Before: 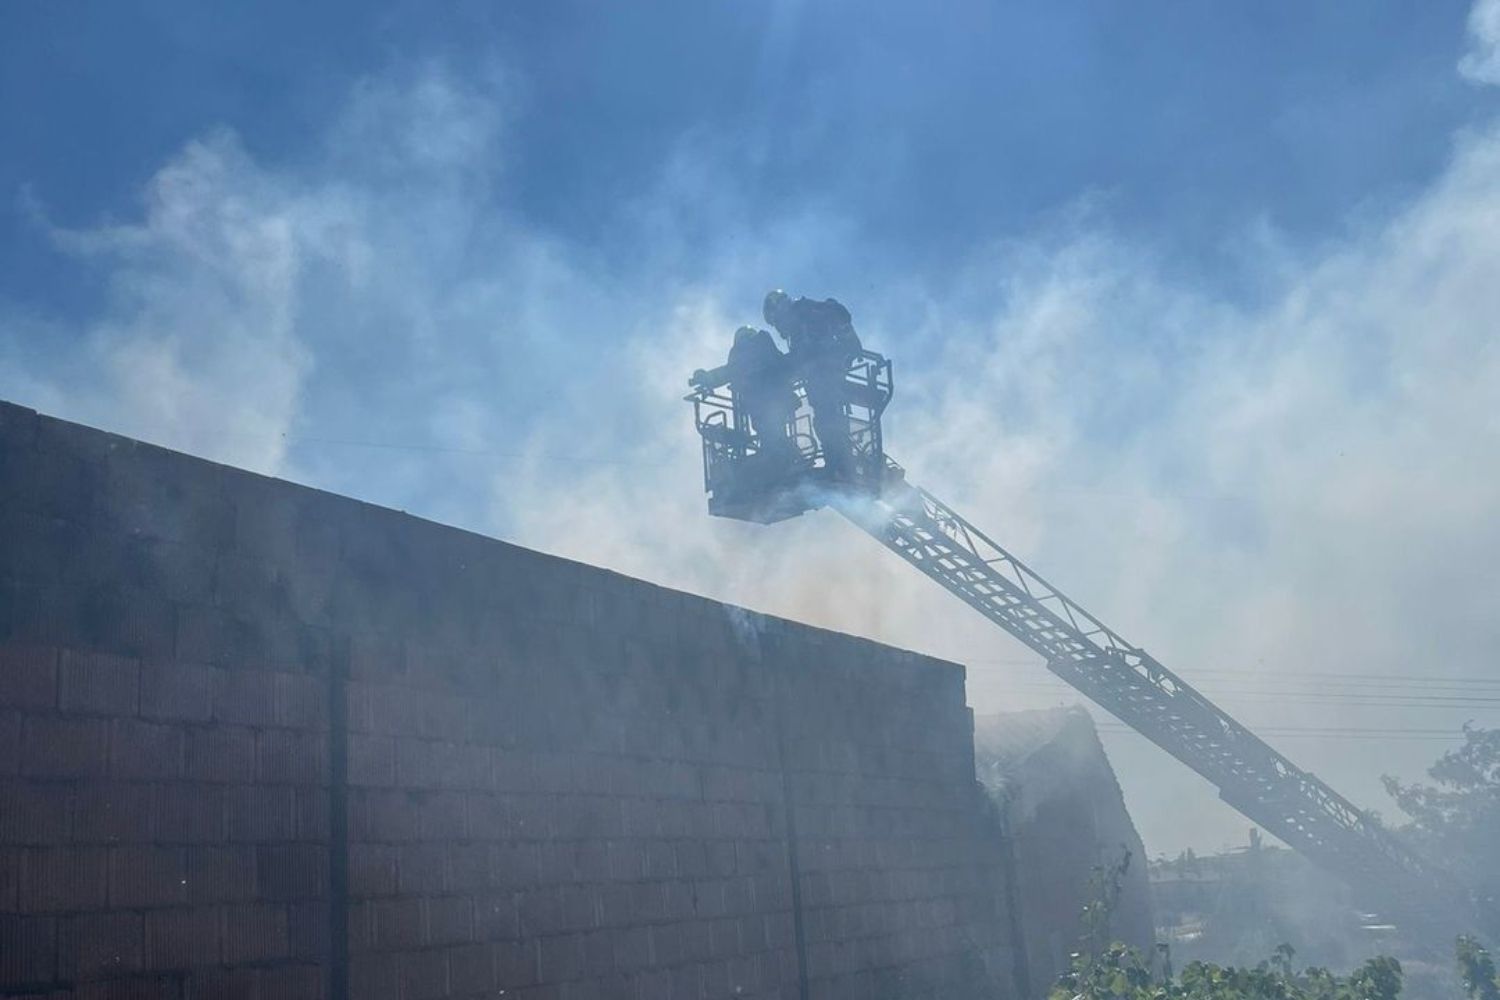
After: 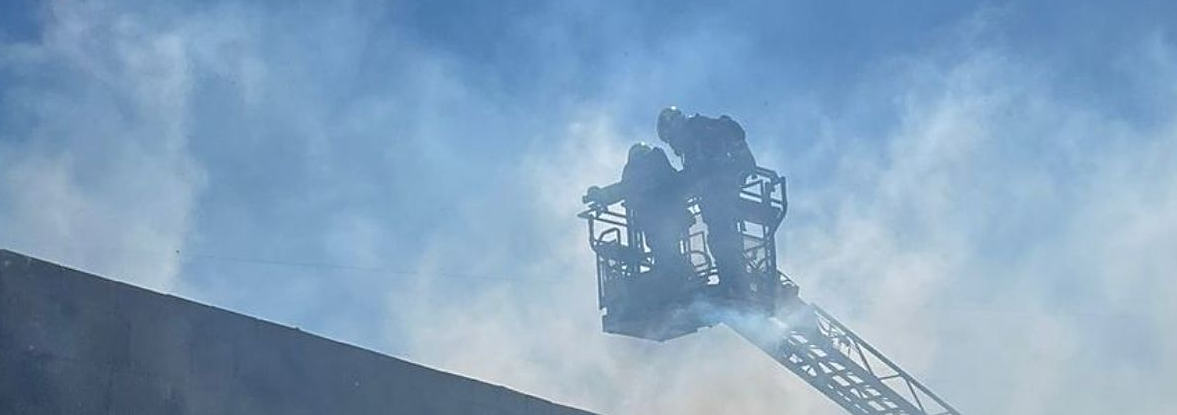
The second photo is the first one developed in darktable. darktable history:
sharpen: on, module defaults
crop: left 7.118%, top 18.375%, right 14.401%, bottom 40.051%
